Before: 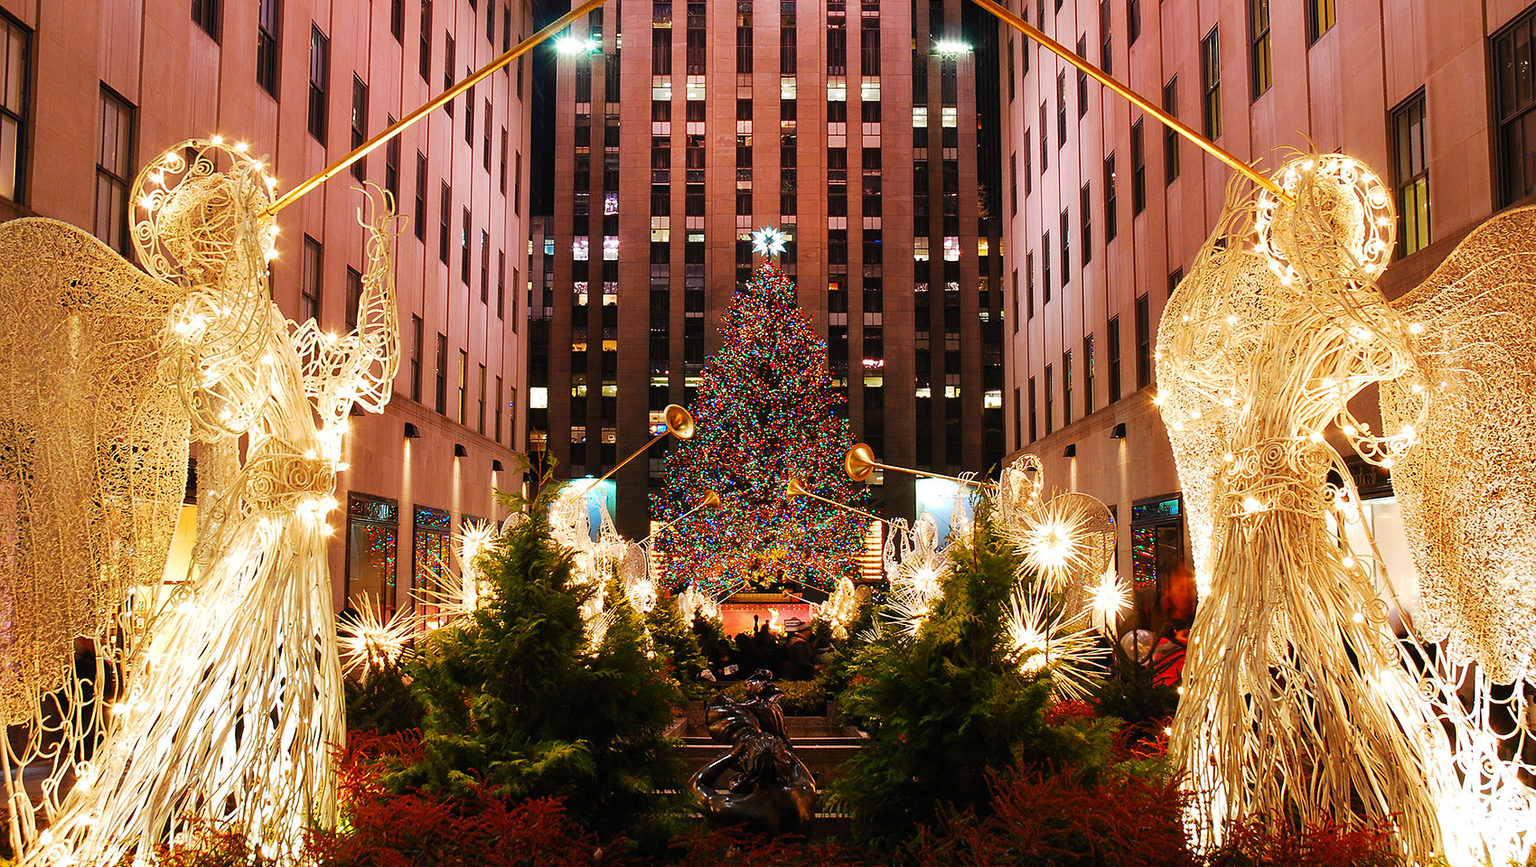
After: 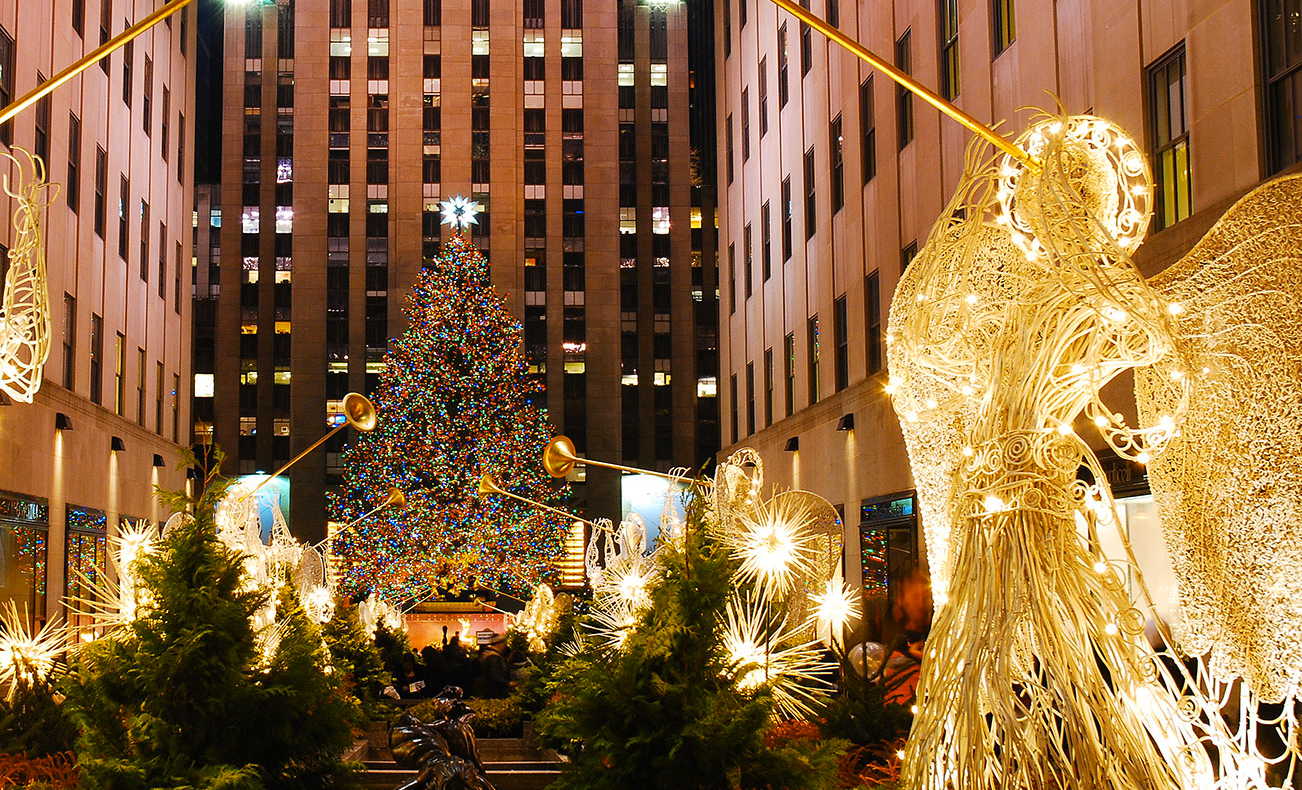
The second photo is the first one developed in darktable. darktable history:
crop: left 23.095%, top 5.827%, bottom 11.854%
color contrast: green-magenta contrast 0.85, blue-yellow contrast 1.25, unbound 0
contrast brightness saturation: saturation -0.05
